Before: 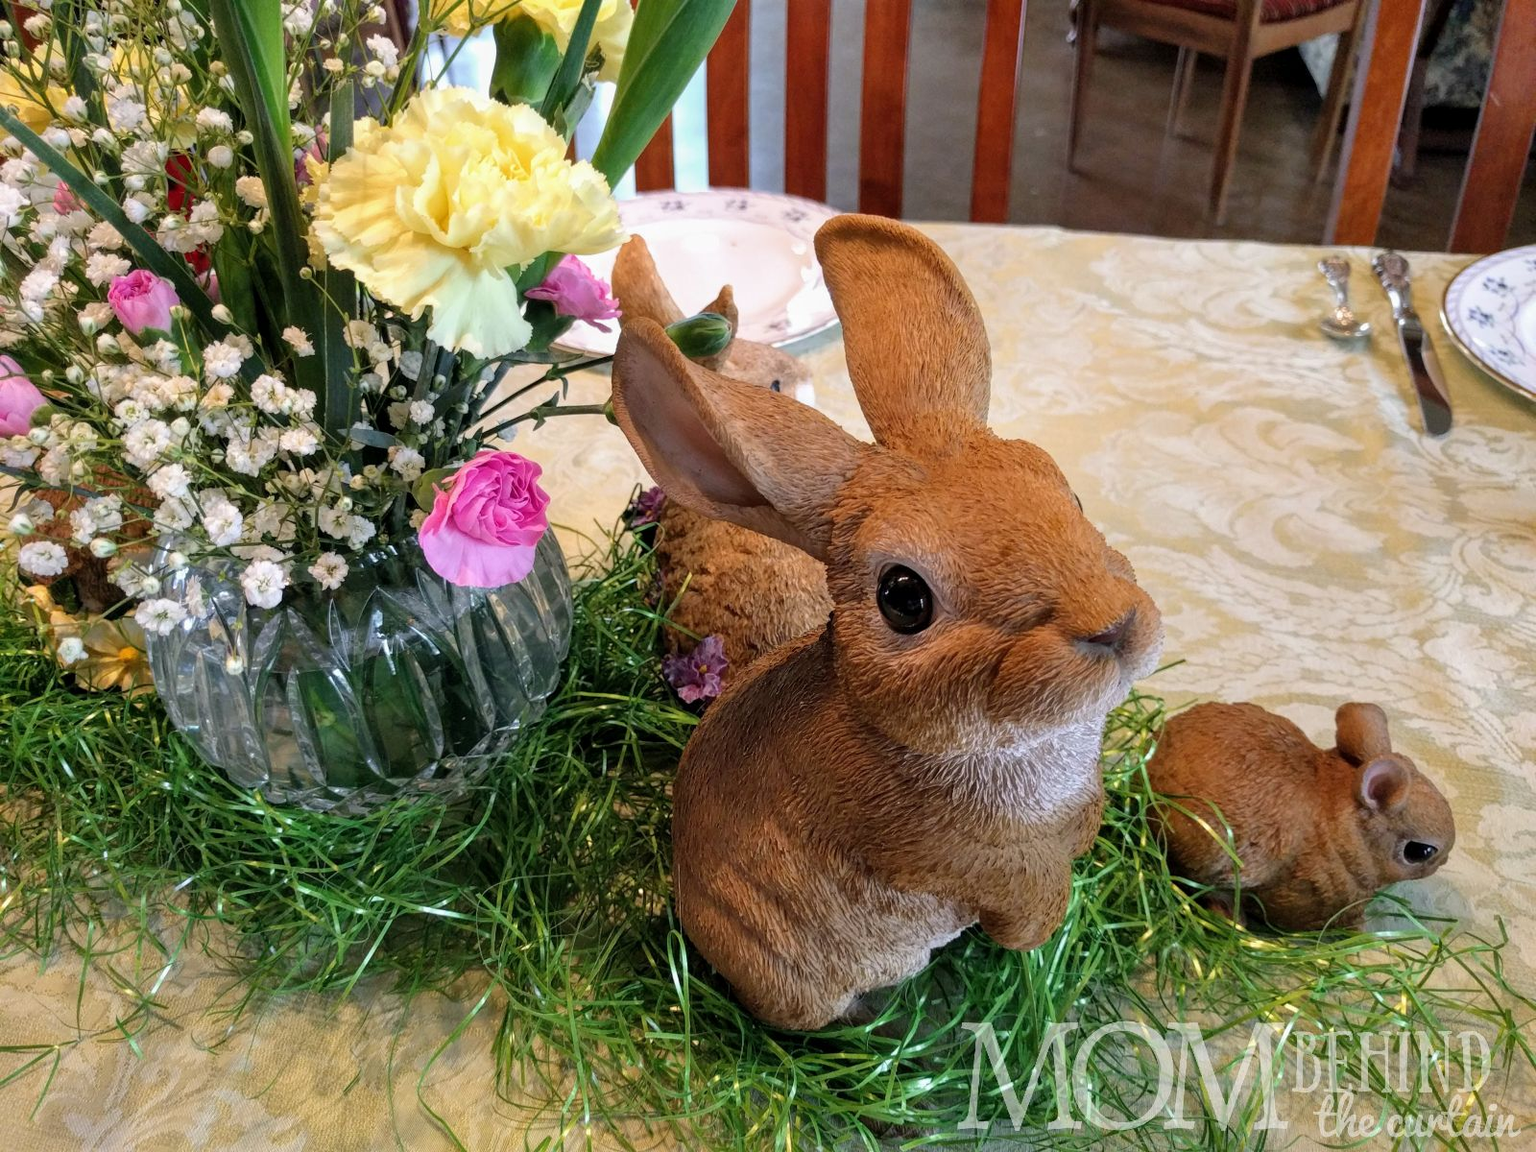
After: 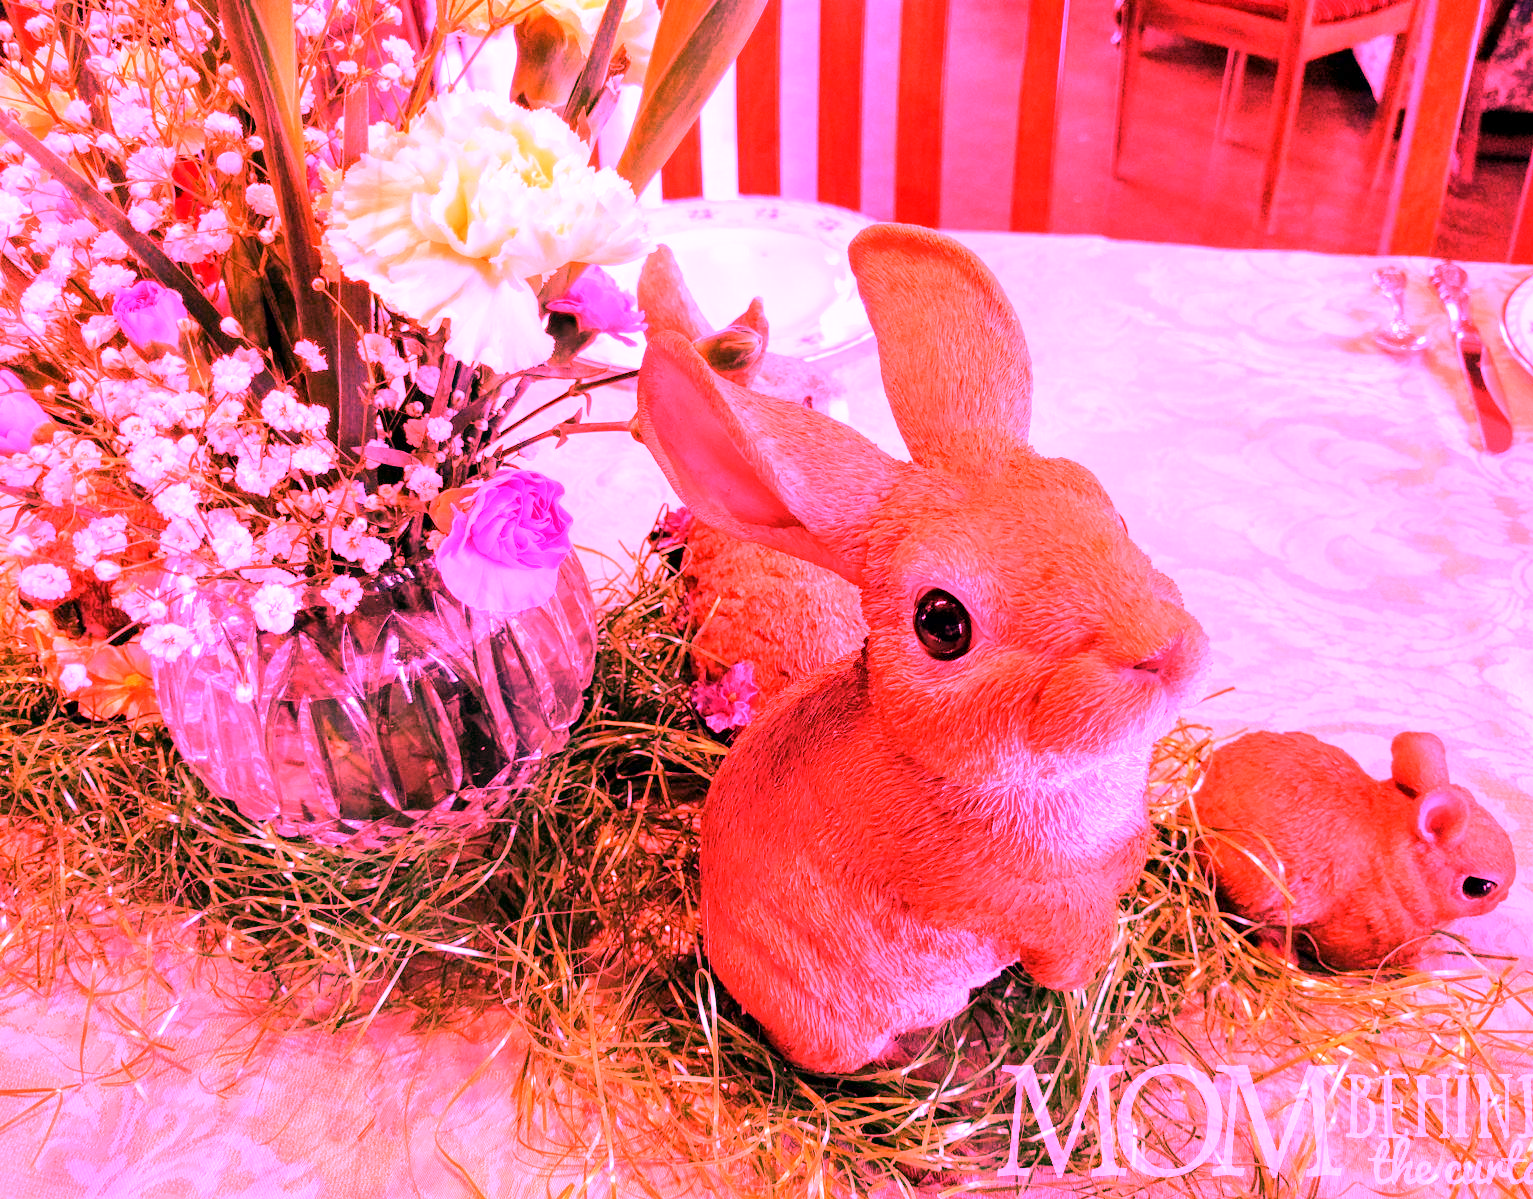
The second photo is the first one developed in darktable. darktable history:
crop: right 4.126%, bottom 0.031%
white balance: red 4.26, blue 1.802
